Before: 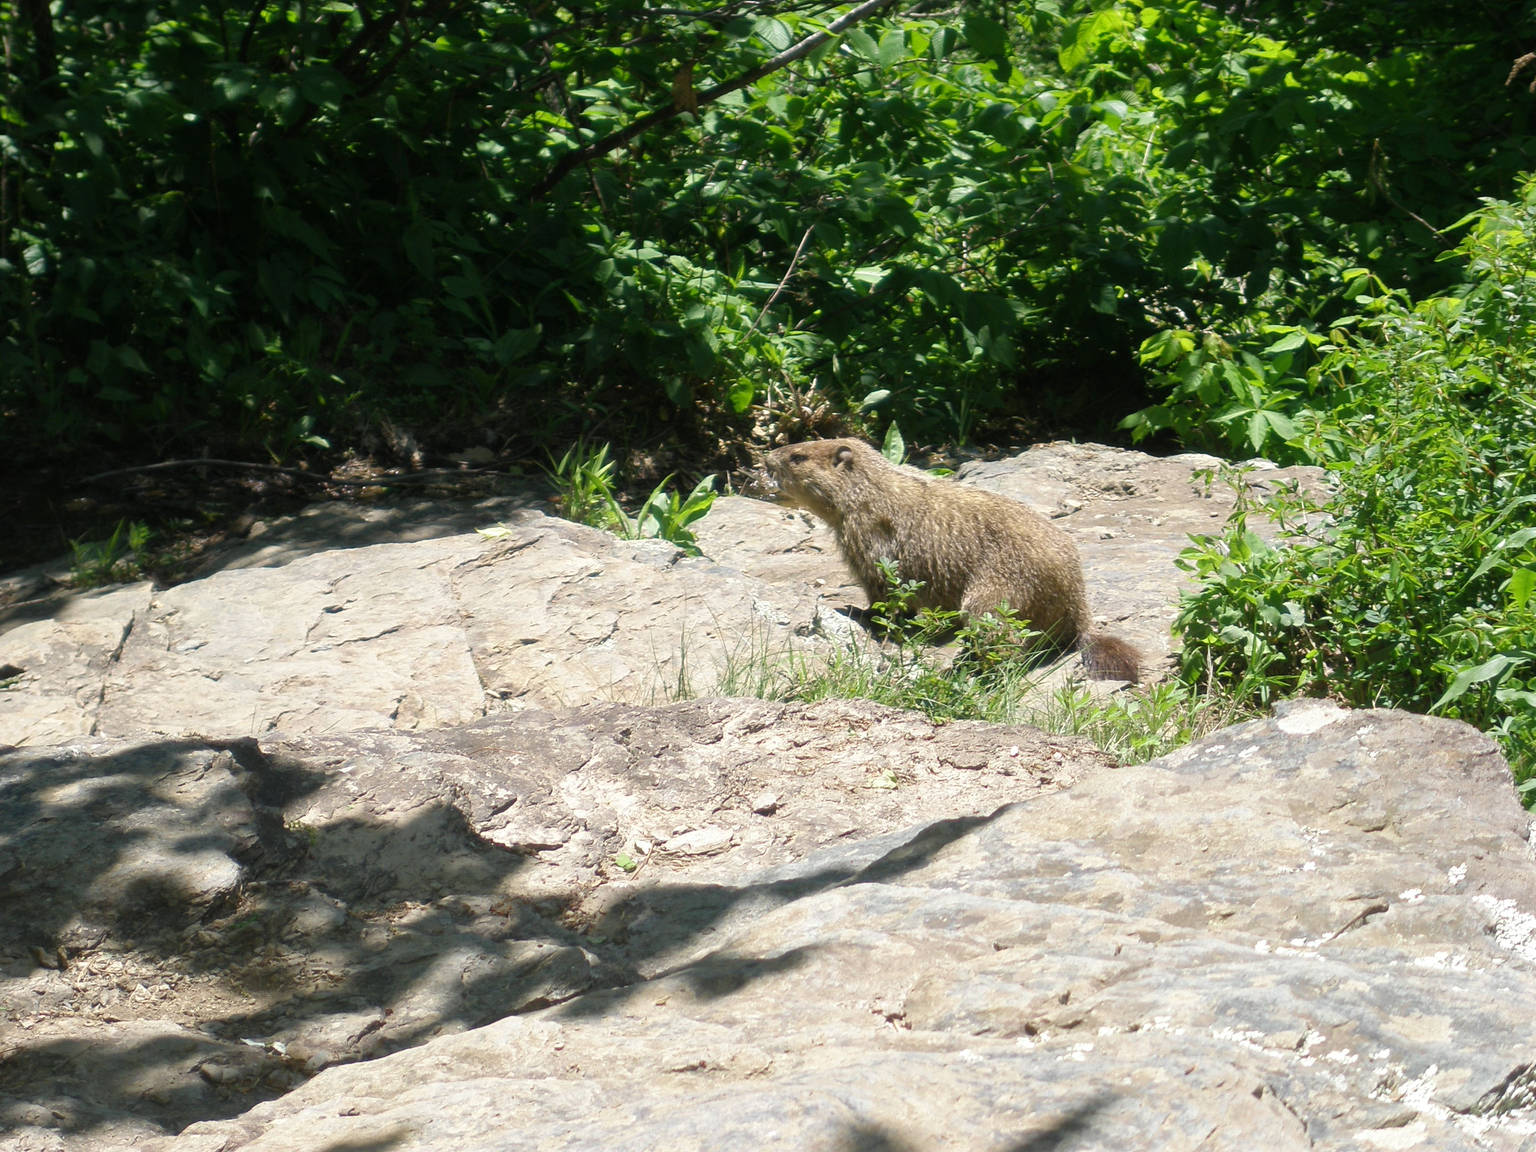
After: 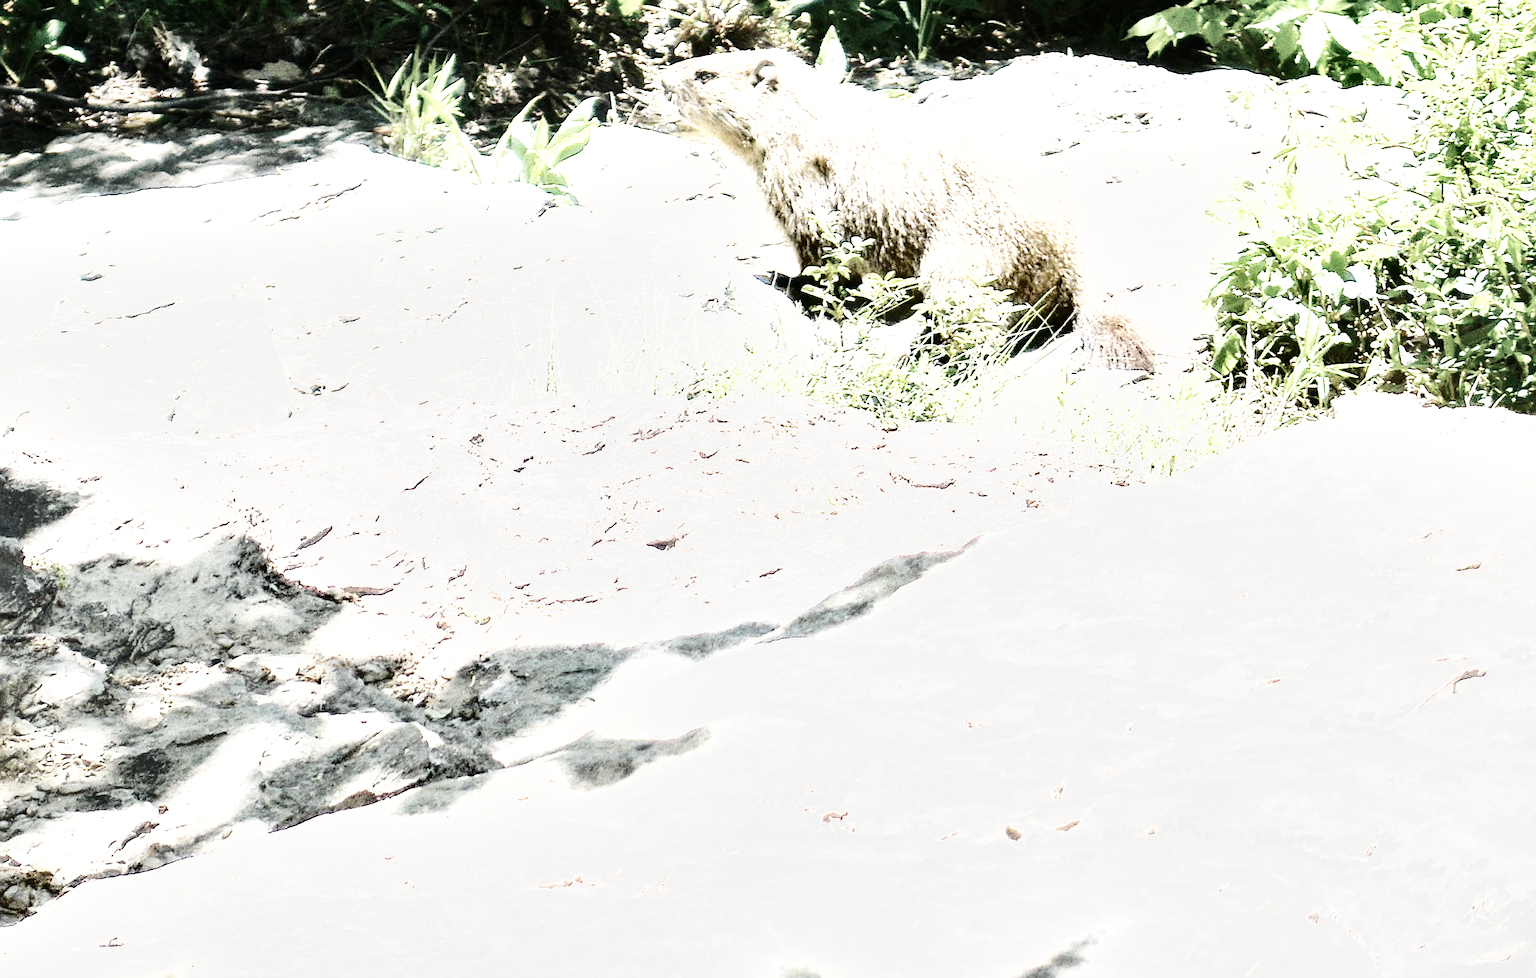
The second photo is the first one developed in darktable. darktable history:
exposure: exposure 2.241 EV, compensate exposure bias true, compensate highlight preservation false
sharpen: on, module defaults
crop and rotate: left 17.321%, top 34.805%, right 7.155%, bottom 1.054%
contrast brightness saturation: contrast 0.276
base curve: curves: ch0 [(0, 0) (0.032, 0.025) (0.121, 0.166) (0.206, 0.329) (0.605, 0.79) (1, 1)], preserve colors none
color balance rgb: perceptual saturation grading › global saturation 25.516%, perceptual saturation grading › highlights -28.726%, perceptual saturation grading › shadows 33.744%, perceptual brilliance grading › global brilliance 3.018%
color correction: highlights b* 0.015, saturation 0.33
shadows and highlights: soften with gaussian
